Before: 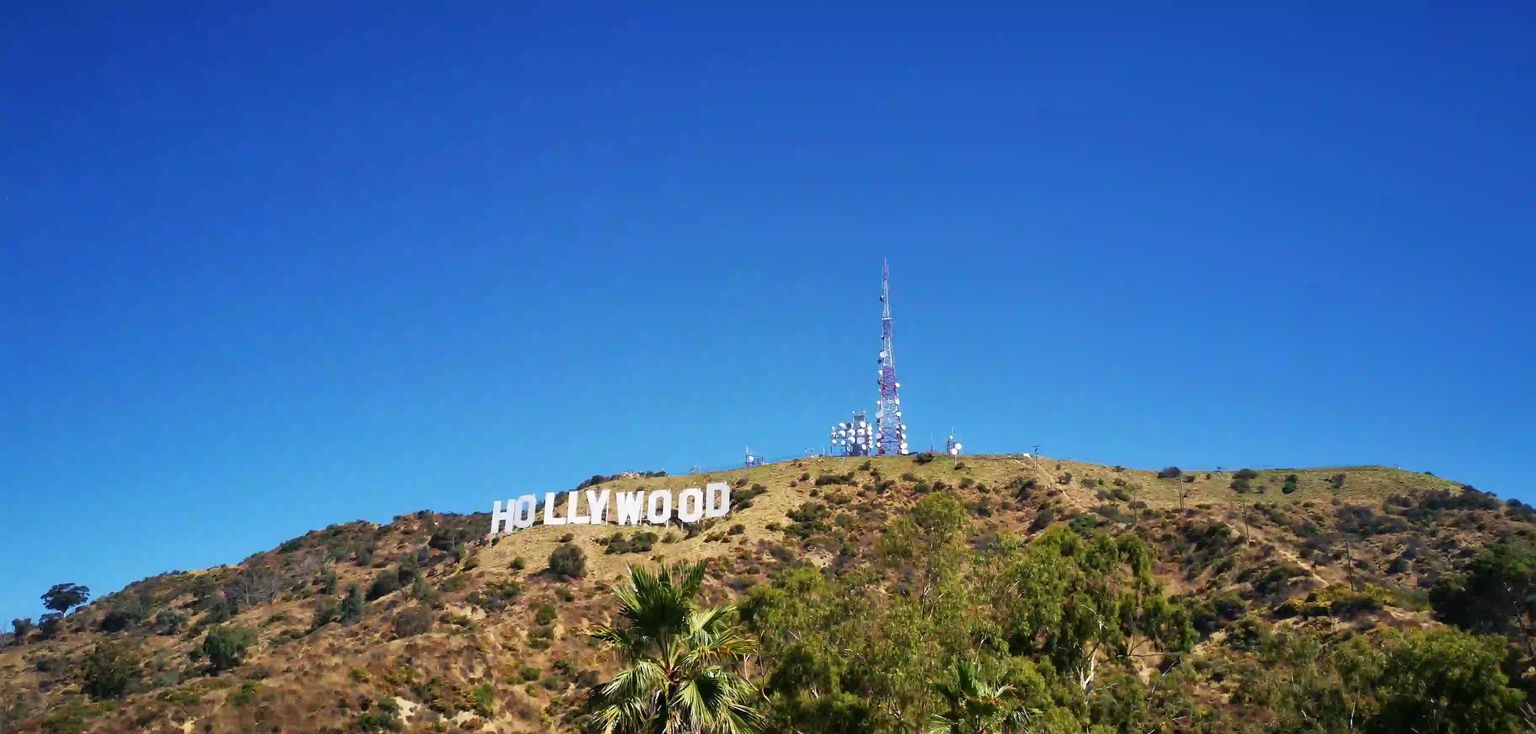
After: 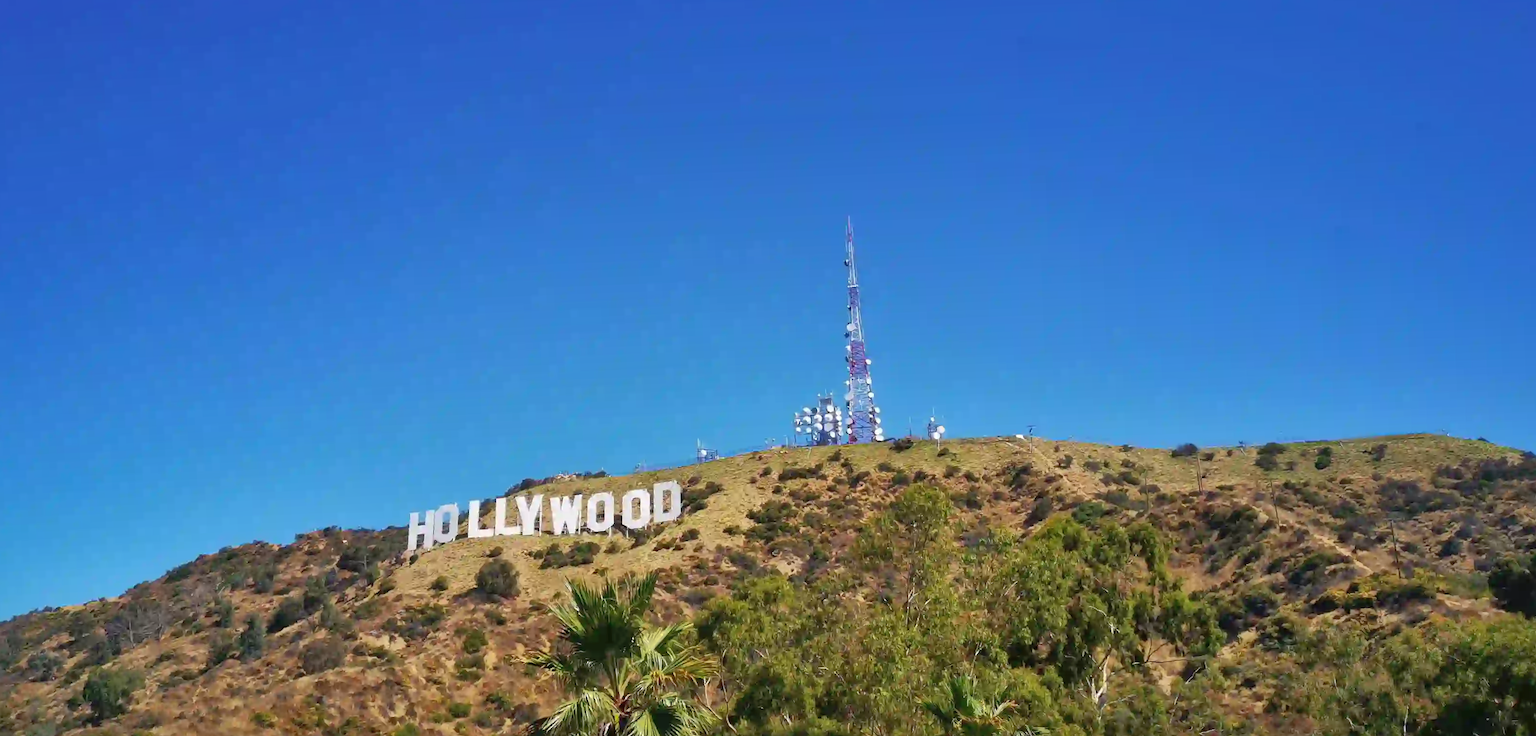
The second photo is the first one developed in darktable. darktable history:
crop and rotate: angle 2.21°, left 6.04%, top 5.717%
shadows and highlights: shadows 58.28, highlights -60.04
